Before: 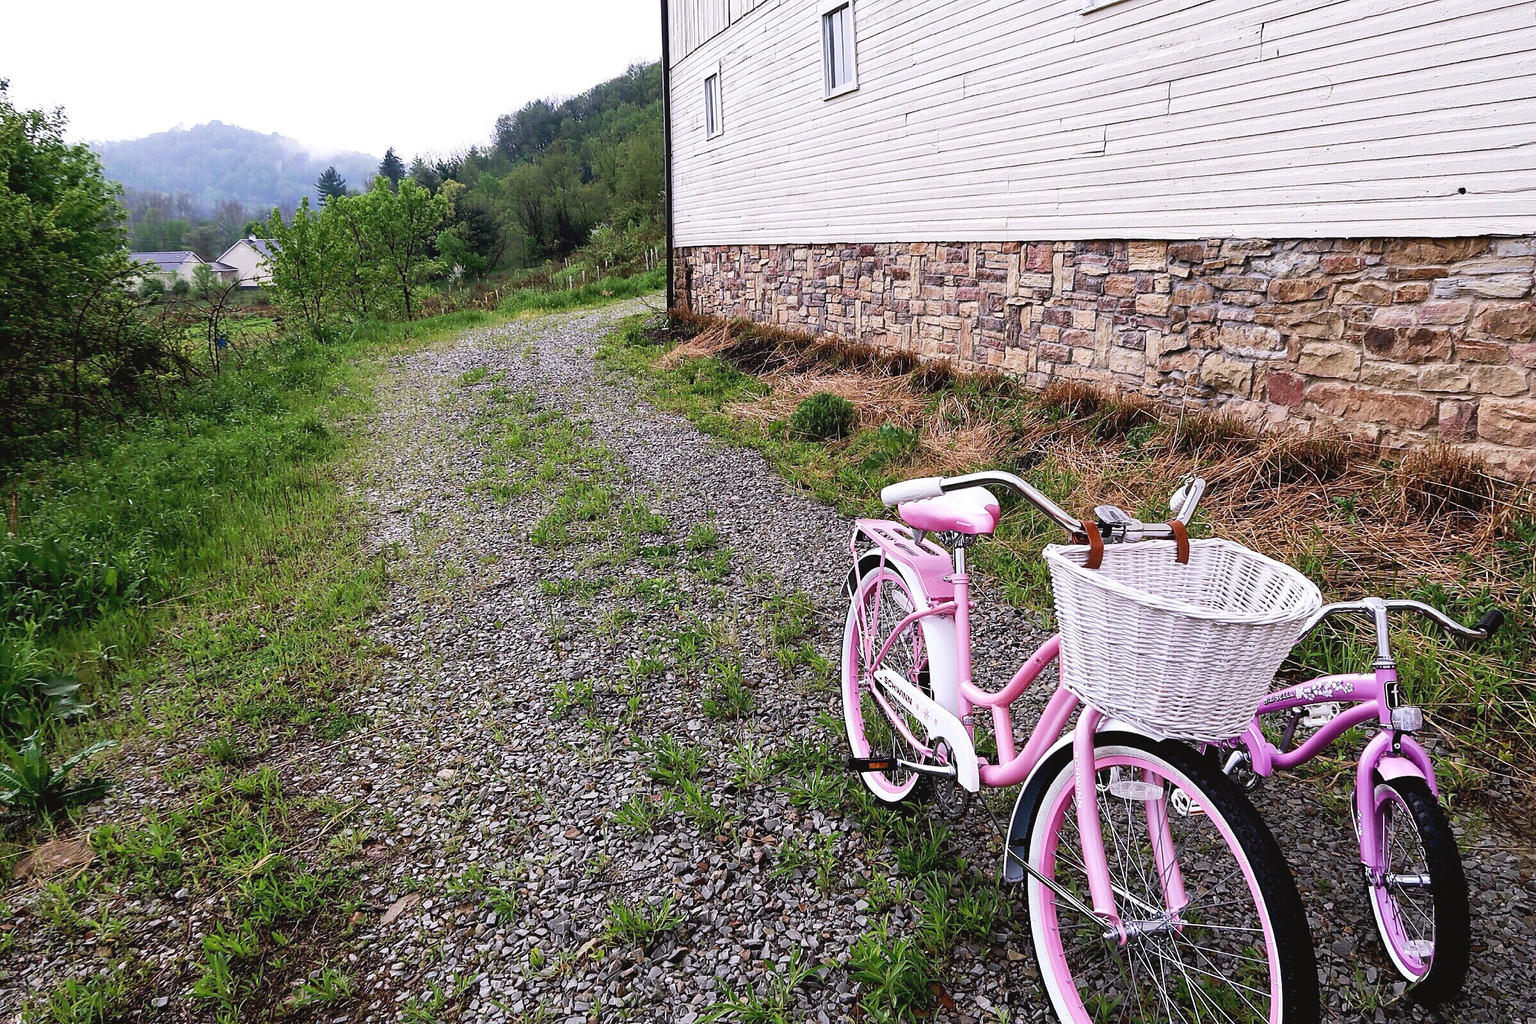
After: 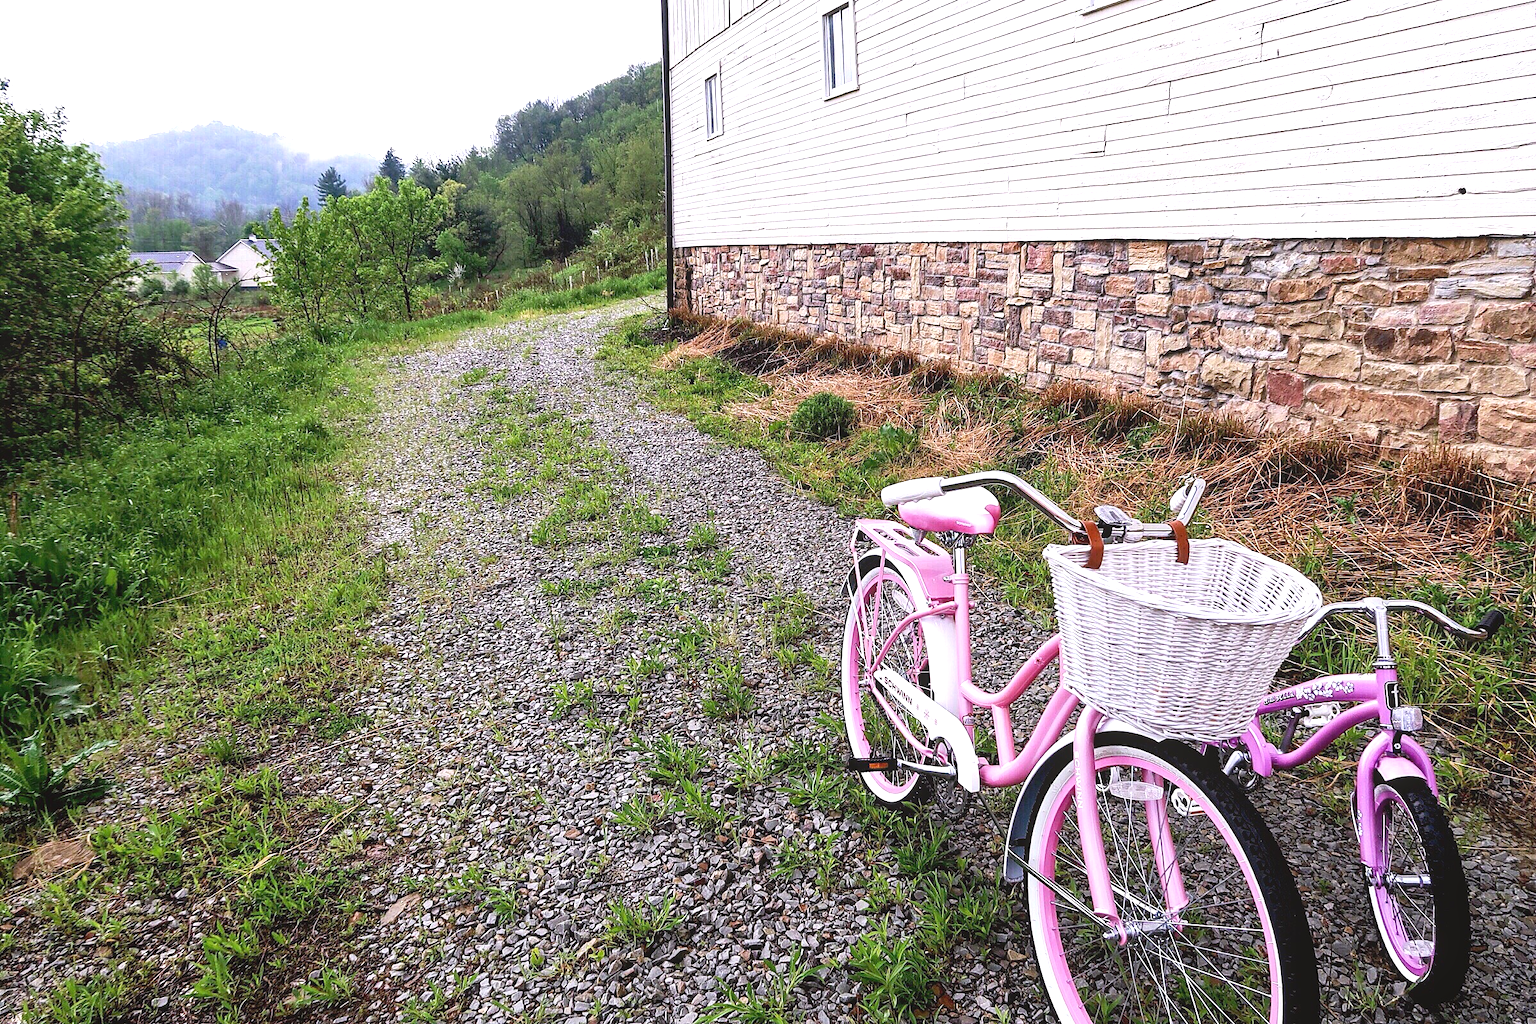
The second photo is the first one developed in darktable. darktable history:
local contrast: detail 110%
exposure: black level correction 0.001, exposure 0.5 EV, compensate exposure bias true, compensate highlight preservation false
